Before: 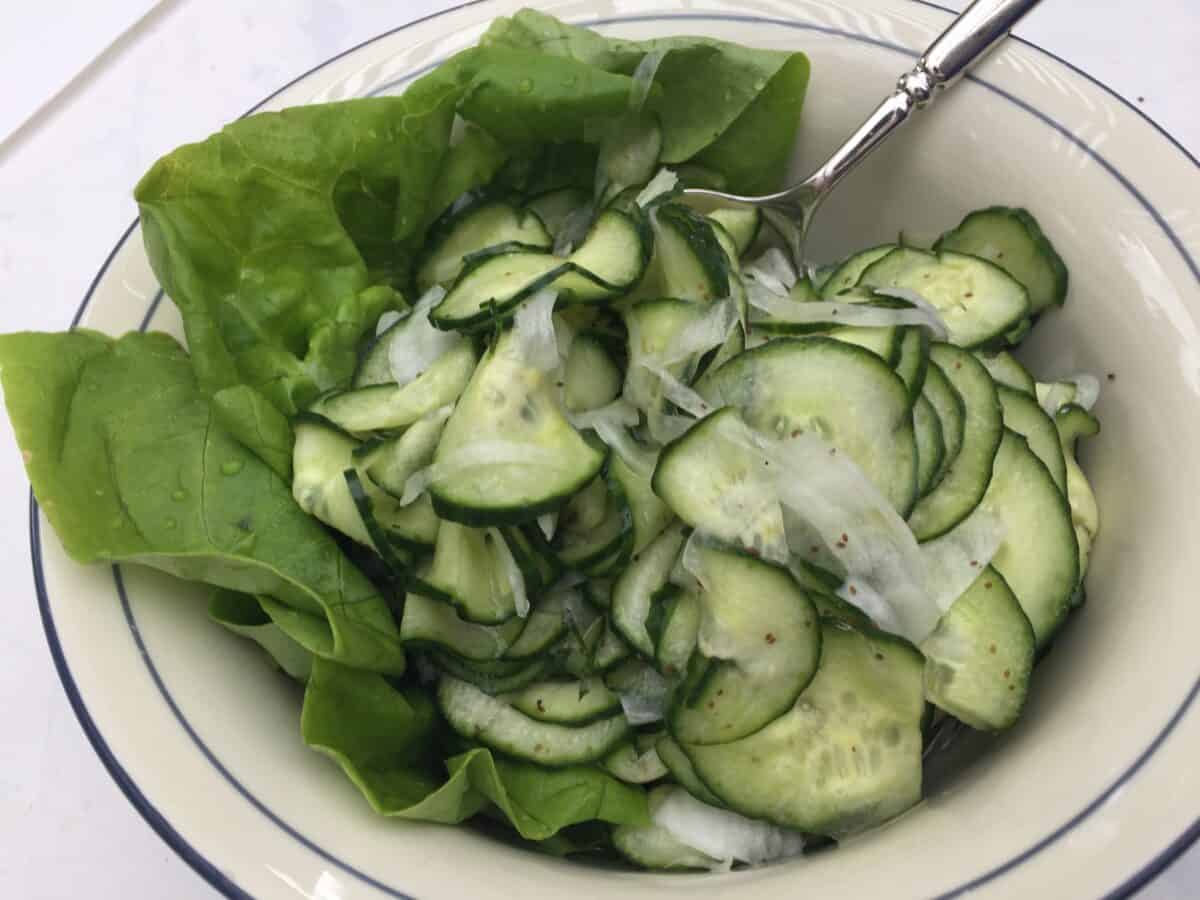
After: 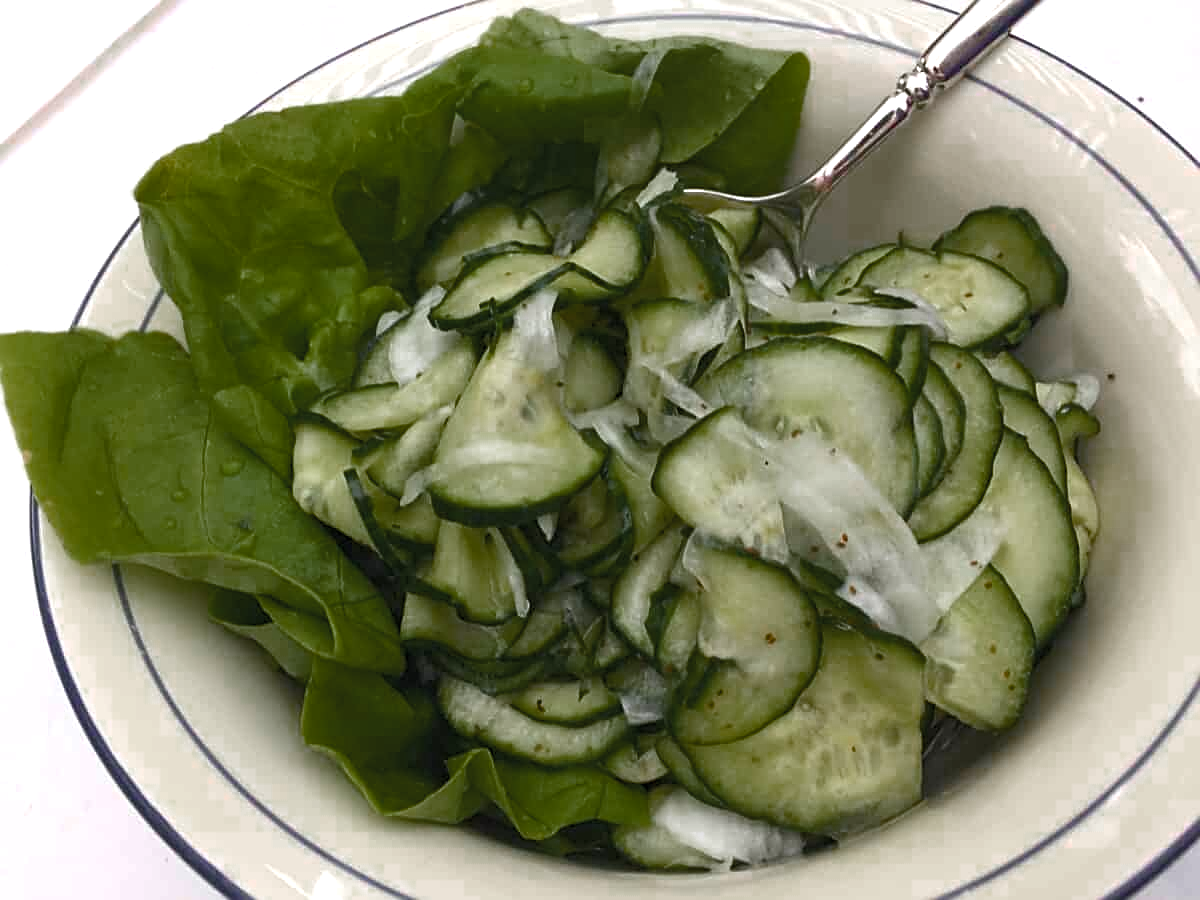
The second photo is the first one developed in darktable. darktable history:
sharpen: on, module defaults
color balance rgb: power › chroma 0.228%, power › hue 62.26°, linear chroma grading › global chroma 14.86%, perceptual saturation grading › global saturation 20%, perceptual saturation grading › highlights -25.657%, perceptual saturation grading › shadows 49.364%, perceptual brilliance grading › highlights 10.207%, perceptual brilliance grading › mid-tones 4.949%
color zones: curves: ch0 [(0, 0.48) (0.209, 0.398) (0.305, 0.332) (0.429, 0.493) (0.571, 0.5) (0.714, 0.5) (0.857, 0.5) (1, 0.48)]; ch1 [(0, 0.736) (0.143, 0.625) (0.225, 0.371) (0.429, 0.256) (0.571, 0.241) (0.714, 0.213) (0.857, 0.48) (1, 0.736)]; ch2 [(0, 0.448) (0.143, 0.498) (0.286, 0.5) (0.429, 0.5) (0.571, 0.5) (0.714, 0.5) (0.857, 0.5) (1, 0.448)]
